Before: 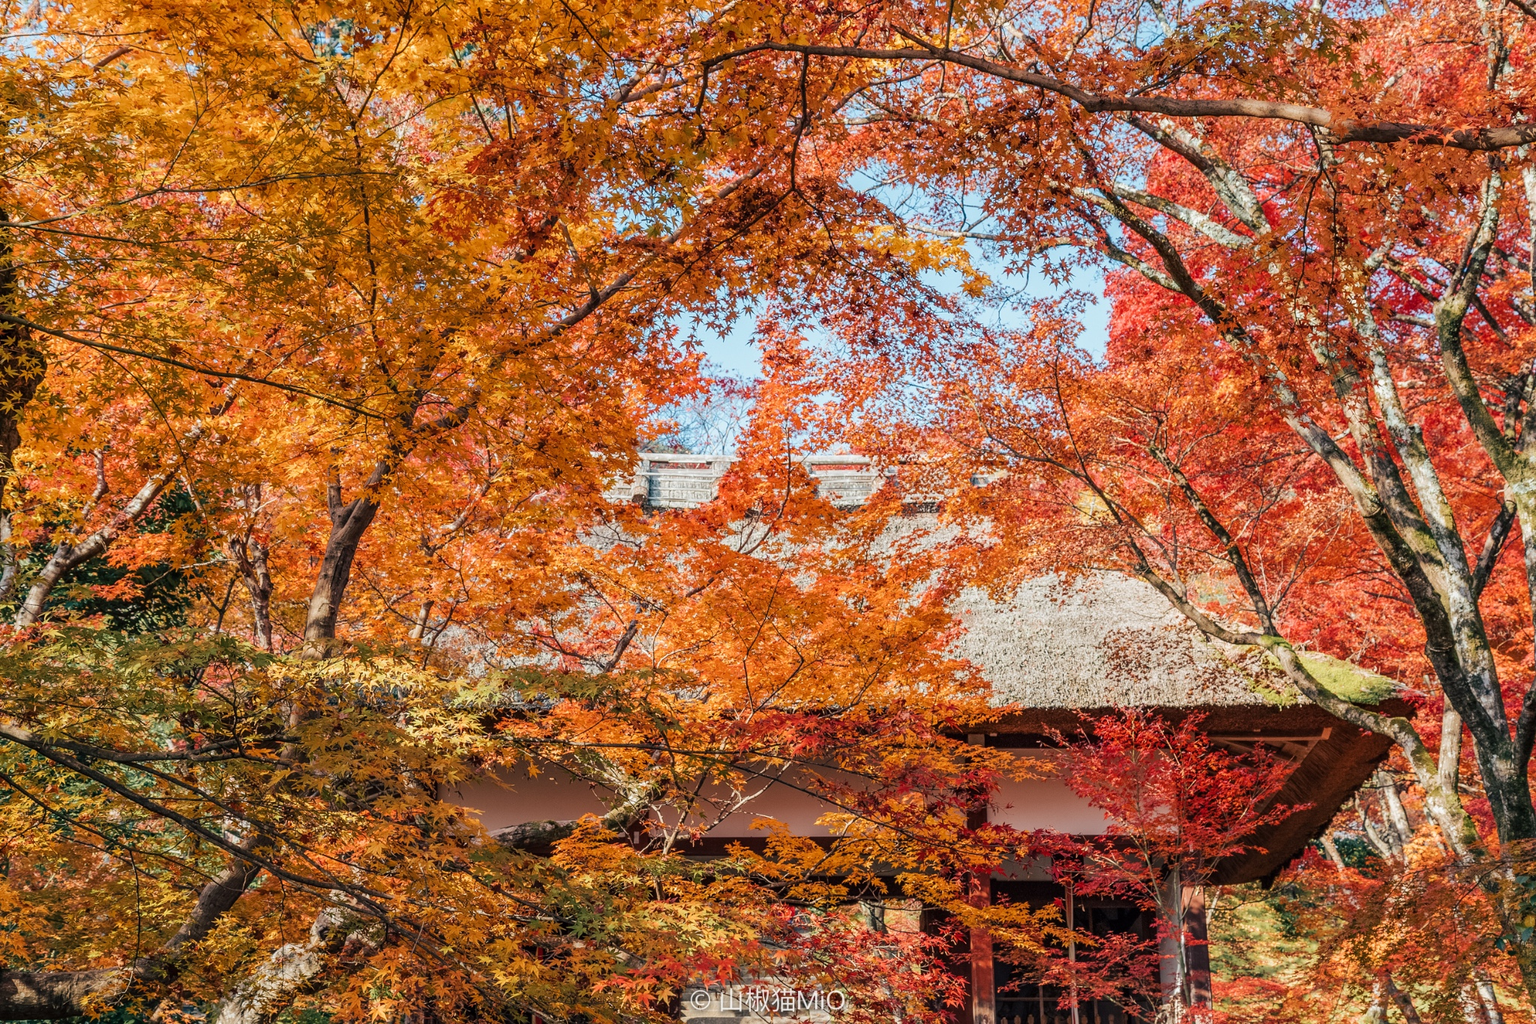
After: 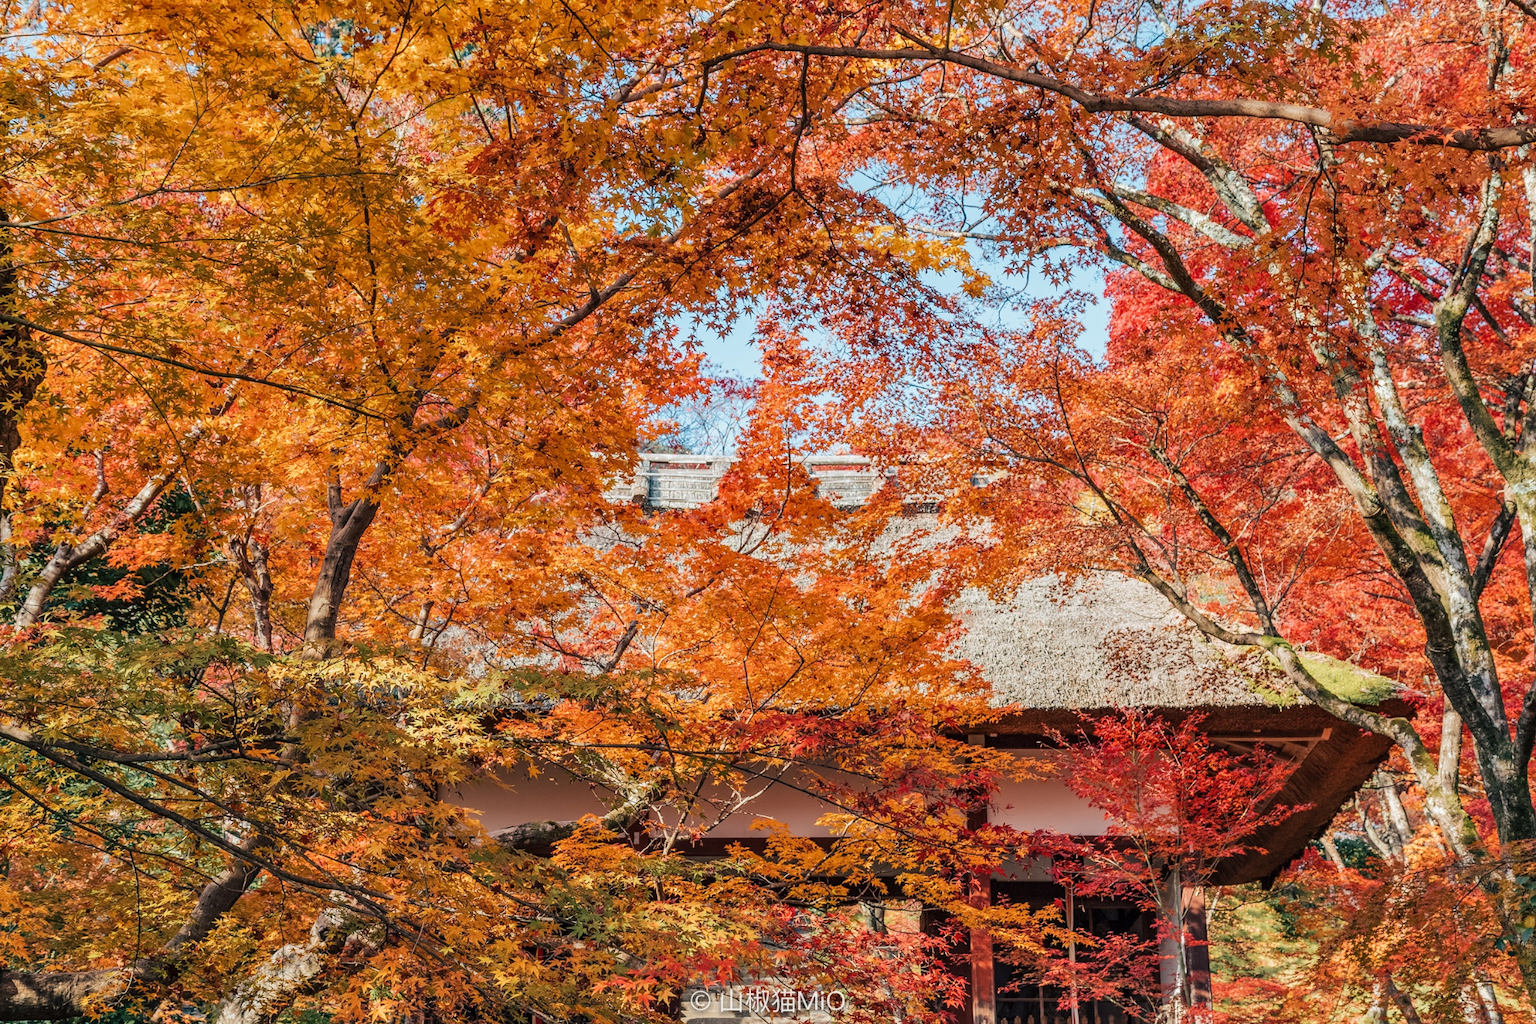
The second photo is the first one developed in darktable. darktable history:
shadows and highlights: soften with gaussian
levels: levels [0, 0.499, 1]
